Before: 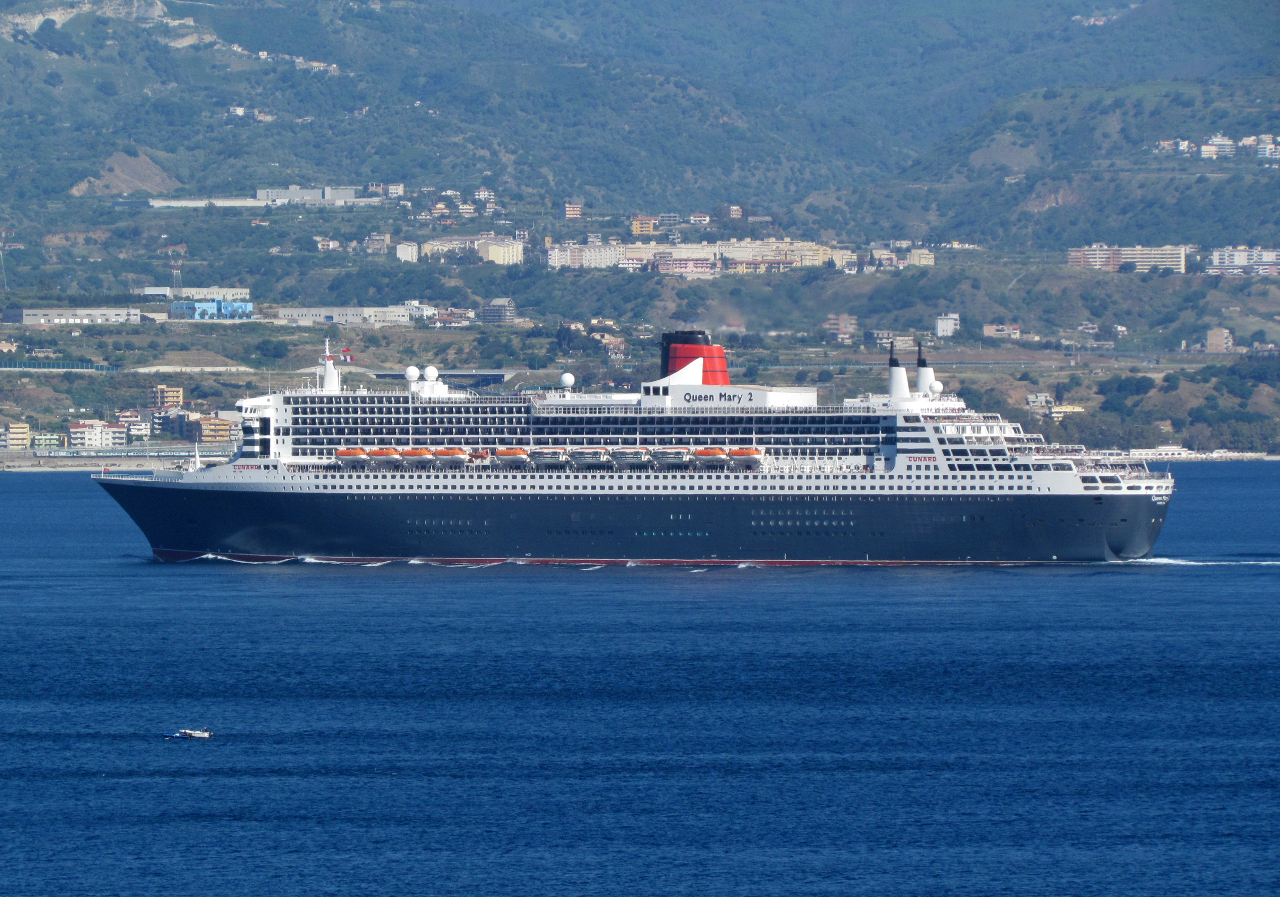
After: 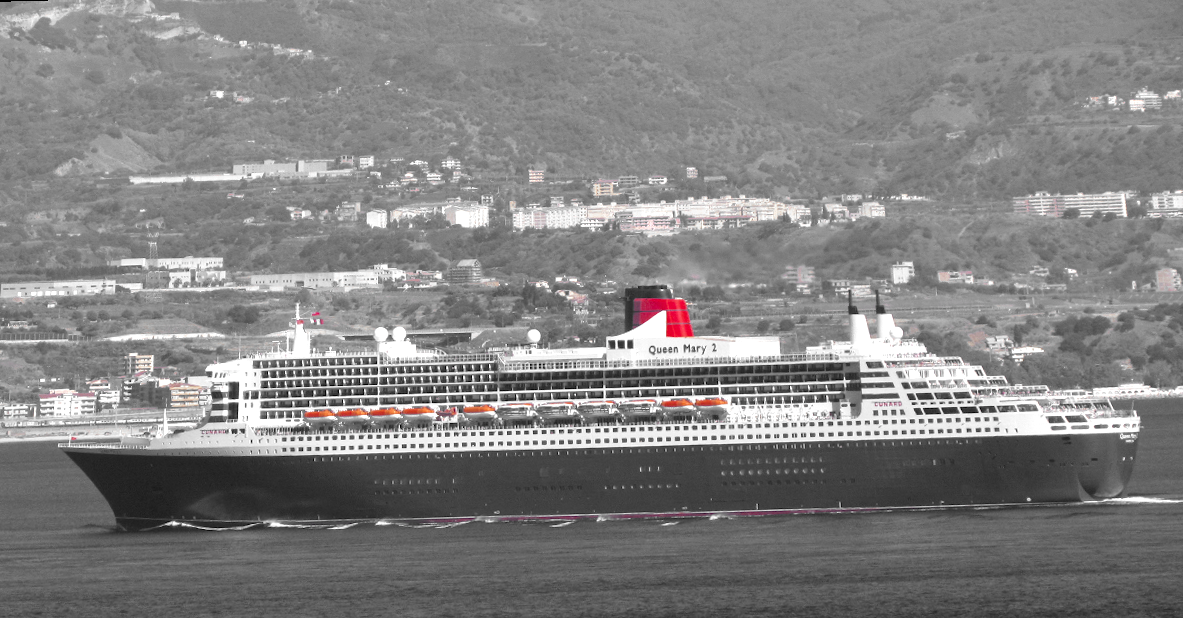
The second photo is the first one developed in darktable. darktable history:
exposure: exposure 0.178 EV, compensate exposure bias true, compensate highlight preservation false
color zones: curves: ch0 [(0, 0.497) (0.096, 0.361) (0.221, 0.538) (0.429, 0.5) (0.571, 0.5) (0.714, 0.5) (0.857, 0.5) (1, 0.497)]; ch1 [(0, 0.5) (0.143, 0.5) (0.257, -0.002) (0.429, 0.04) (0.571, -0.001) (0.714, -0.015) (0.857, 0.024) (1, 0.5)]
crop: bottom 28.576%
rotate and perspective: rotation -1.68°, lens shift (vertical) -0.146, crop left 0.049, crop right 0.912, crop top 0.032, crop bottom 0.96
